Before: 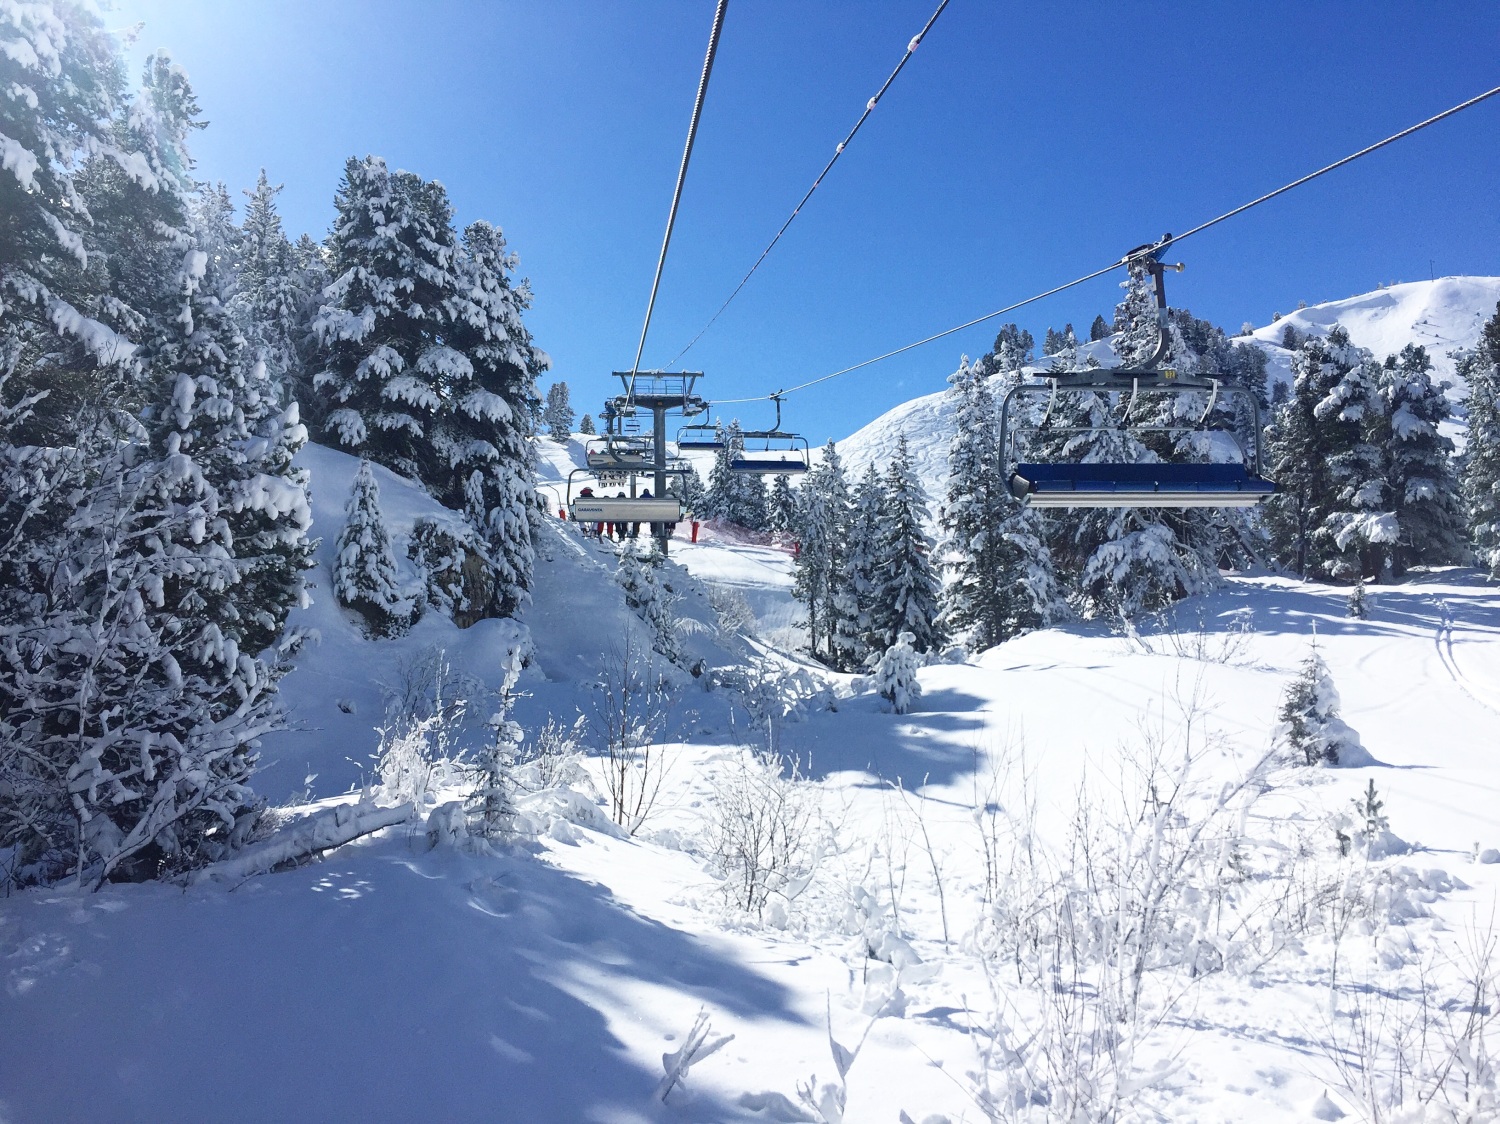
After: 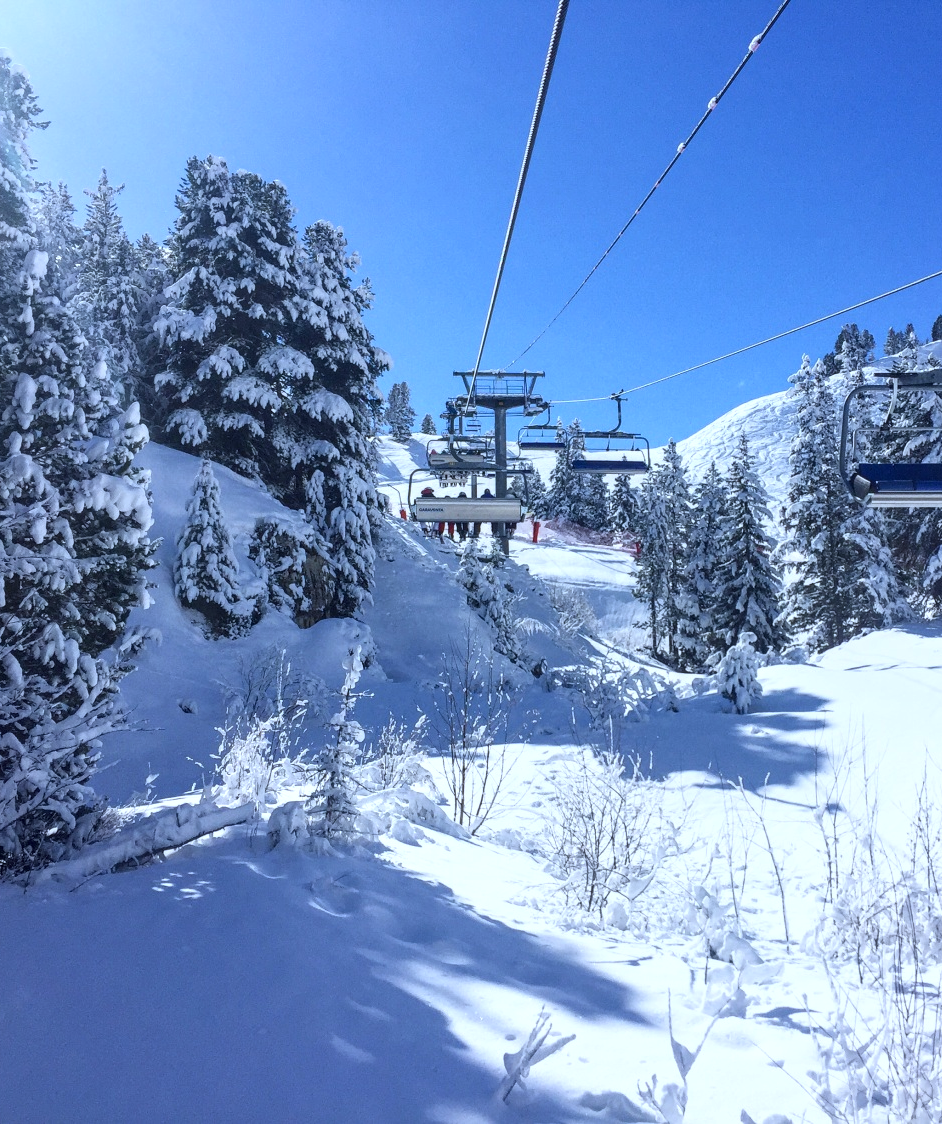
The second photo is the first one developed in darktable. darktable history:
local contrast: on, module defaults
white balance: red 0.931, blue 1.11
crop: left 10.644%, right 26.528%
